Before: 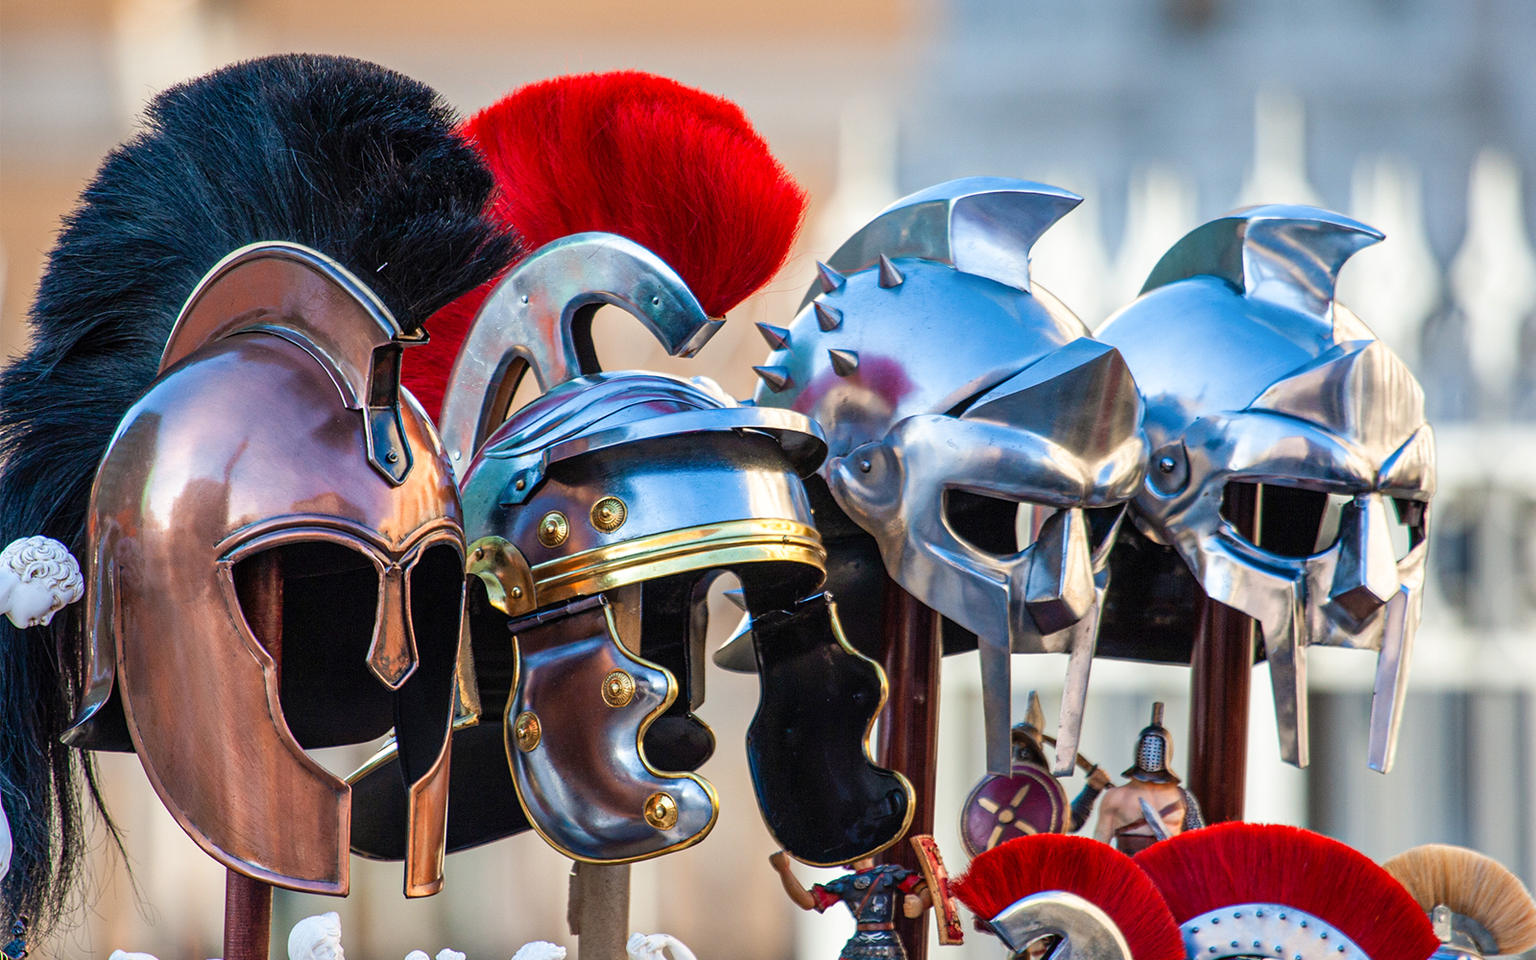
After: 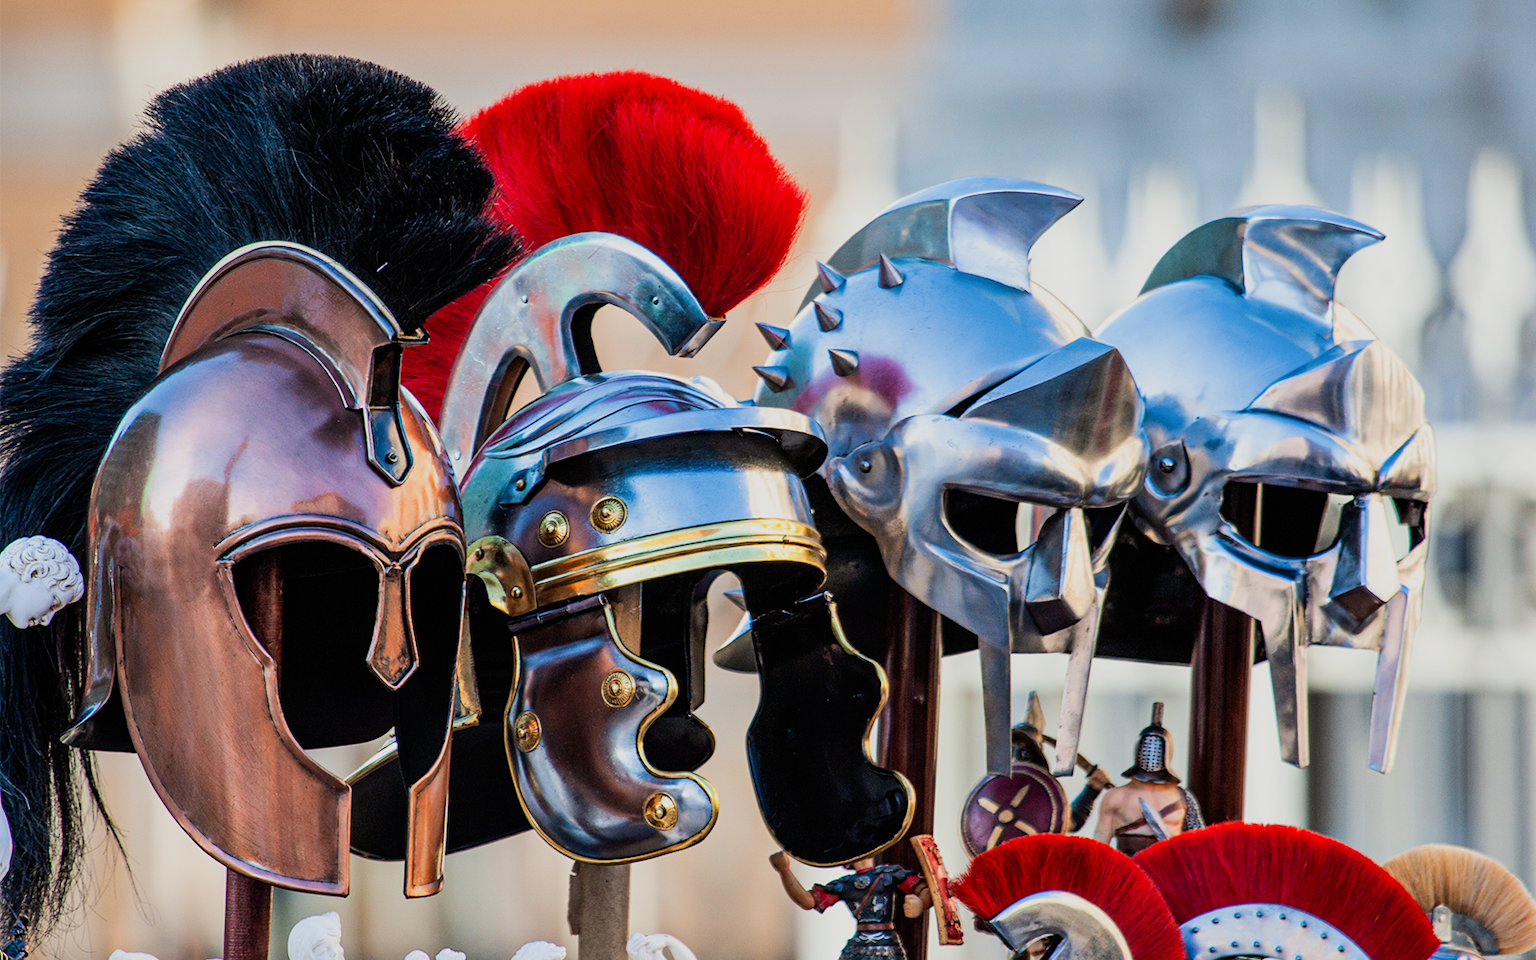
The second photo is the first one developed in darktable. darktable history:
filmic rgb: black relative exposure -7.5 EV, white relative exposure 5 EV, hardness 3.31, contrast 1.3, contrast in shadows safe
